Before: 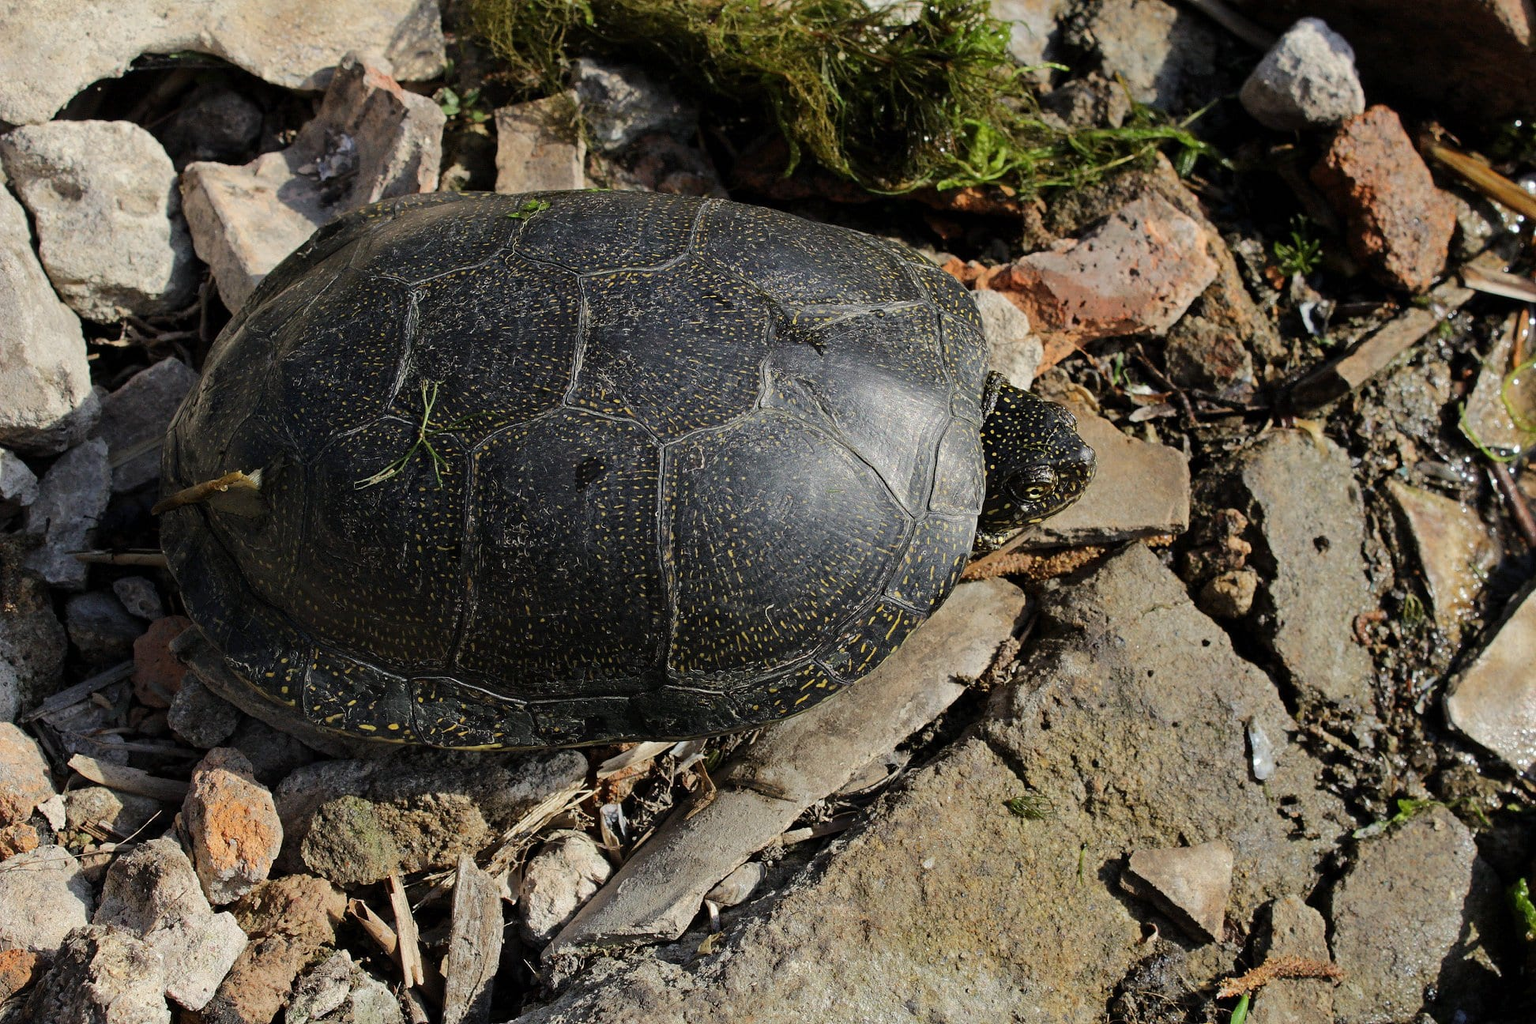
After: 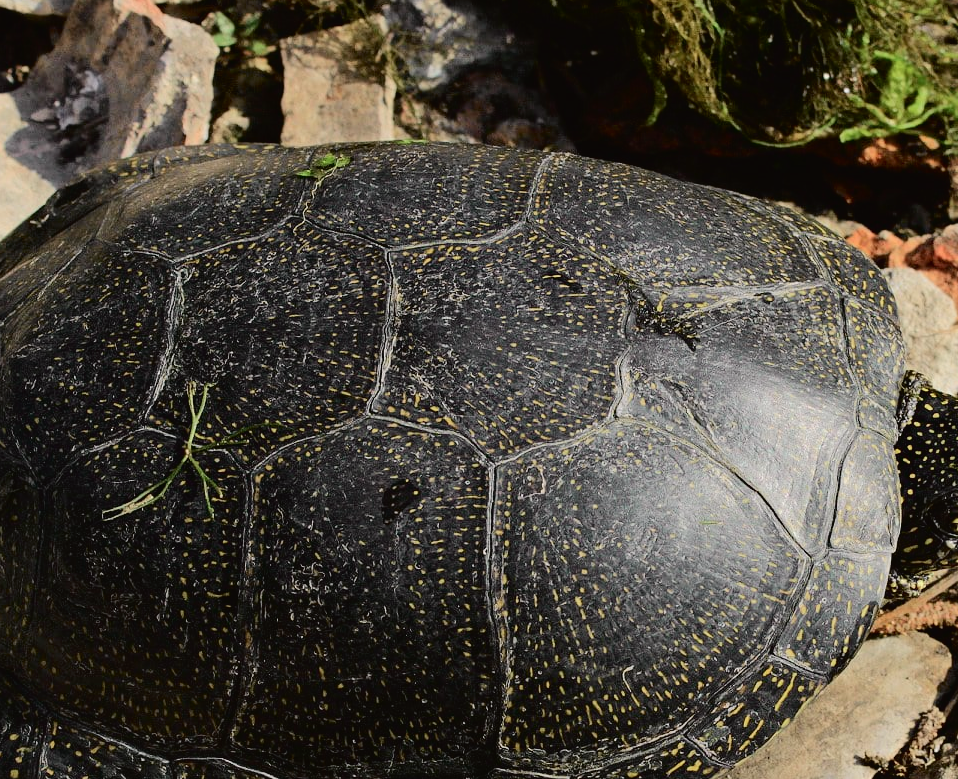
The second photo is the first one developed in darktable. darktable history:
crop: left 17.835%, top 7.675%, right 32.881%, bottom 32.213%
tone curve: curves: ch0 [(0, 0.019) (0.066, 0.043) (0.189, 0.182) (0.359, 0.417) (0.485, 0.576) (0.656, 0.734) (0.851, 0.861) (0.997, 0.959)]; ch1 [(0, 0) (0.179, 0.123) (0.381, 0.36) (0.425, 0.41) (0.474, 0.472) (0.499, 0.501) (0.514, 0.517) (0.571, 0.584) (0.649, 0.677) (0.812, 0.856) (1, 1)]; ch2 [(0, 0) (0.246, 0.214) (0.421, 0.427) (0.459, 0.484) (0.5, 0.504) (0.518, 0.523) (0.529, 0.544) (0.56, 0.581) (0.617, 0.631) (0.744, 0.734) (0.867, 0.821) (0.993, 0.889)], color space Lab, independent channels, preserve colors none
